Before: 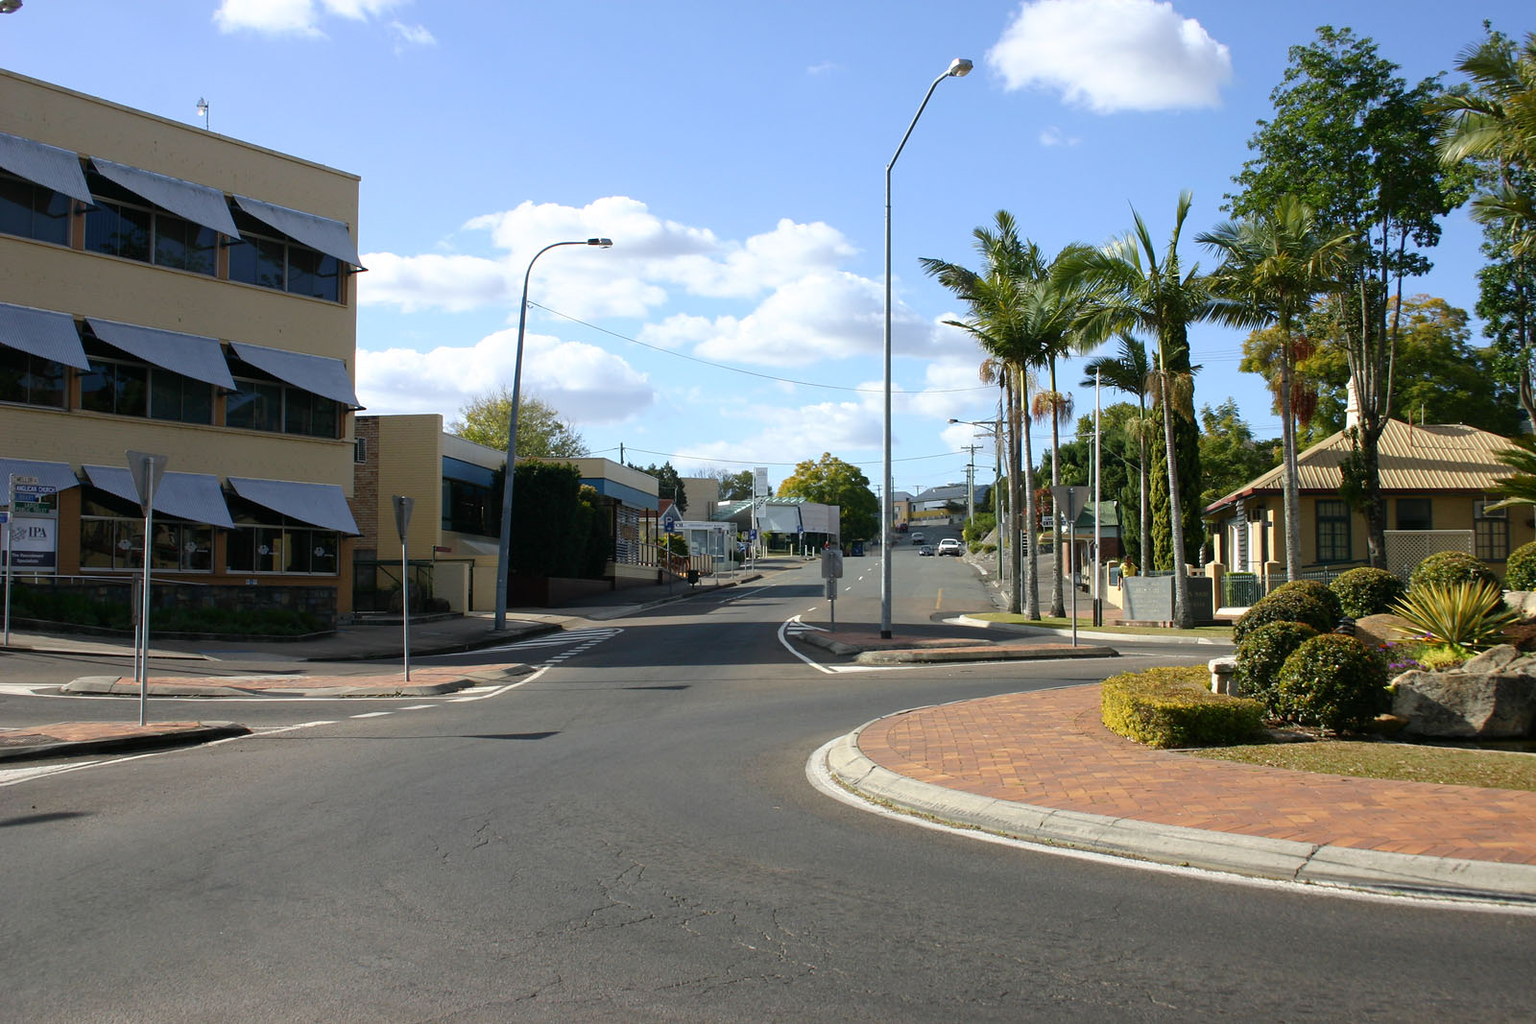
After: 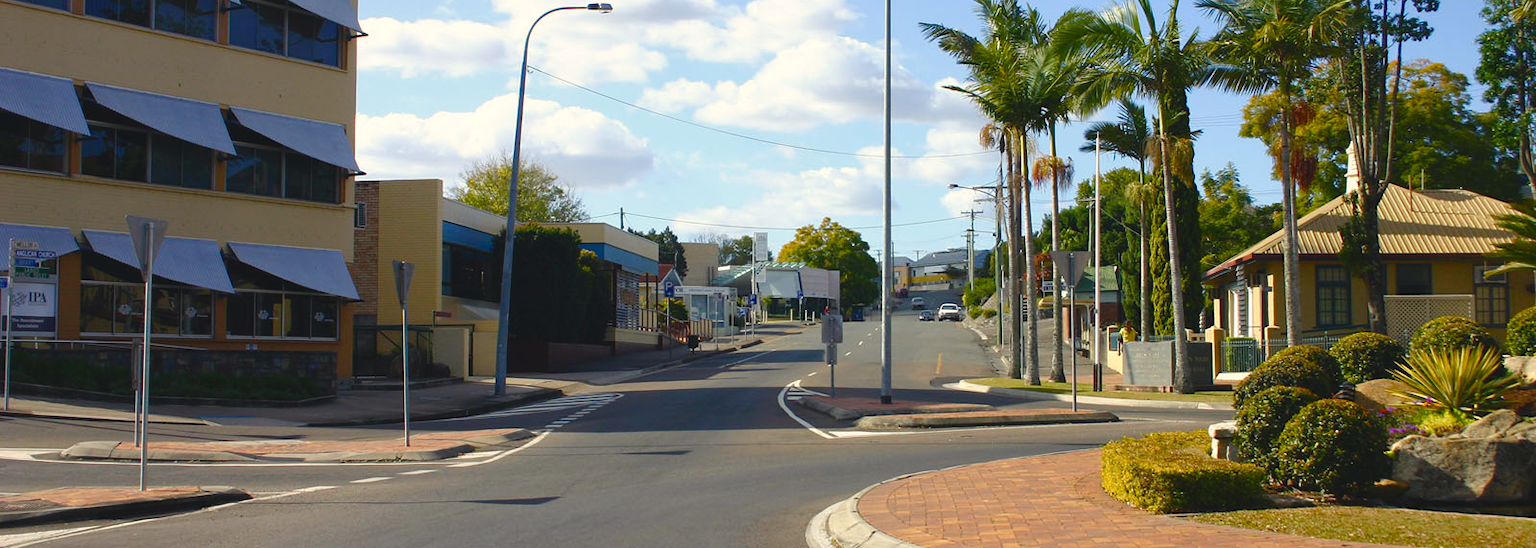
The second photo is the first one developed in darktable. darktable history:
color balance rgb: shadows lift › chroma 3%, shadows lift › hue 280.8°, power › hue 330°, highlights gain › chroma 3%, highlights gain › hue 75.6°, global offset › luminance 0.7%, perceptual saturation grading › global saturation 20%, perceptual saturation grading › highlights -25%, perceptual saturation grading › shadows 50%, global vibrance 20.33%
crop and rotate: top 23.043%, bottom 23.437%
